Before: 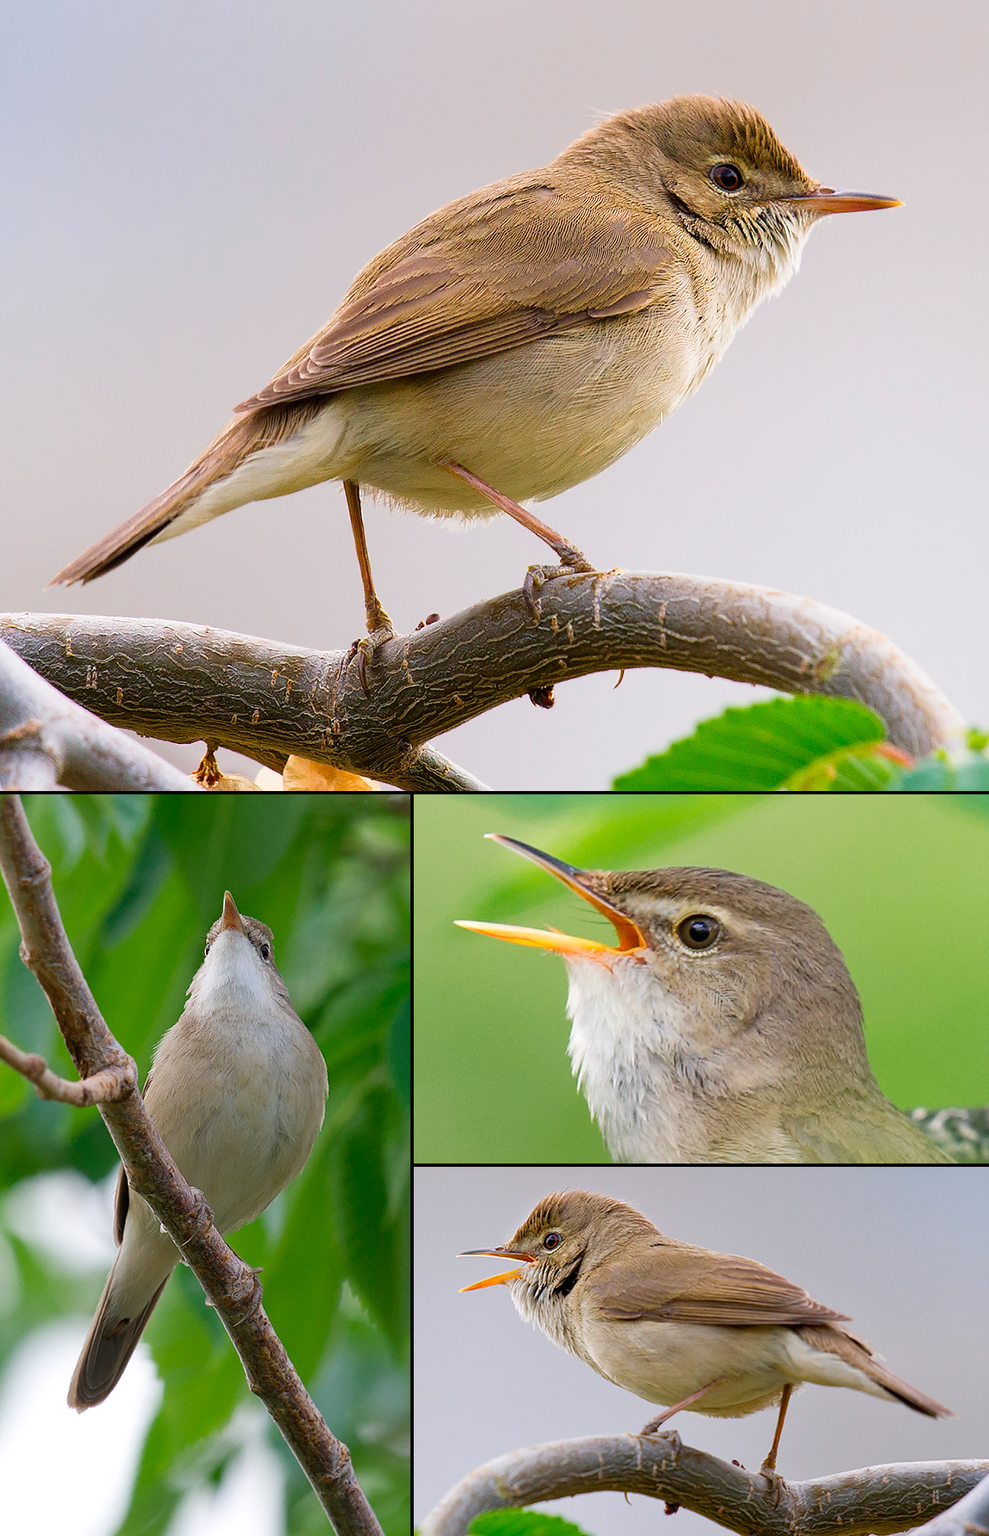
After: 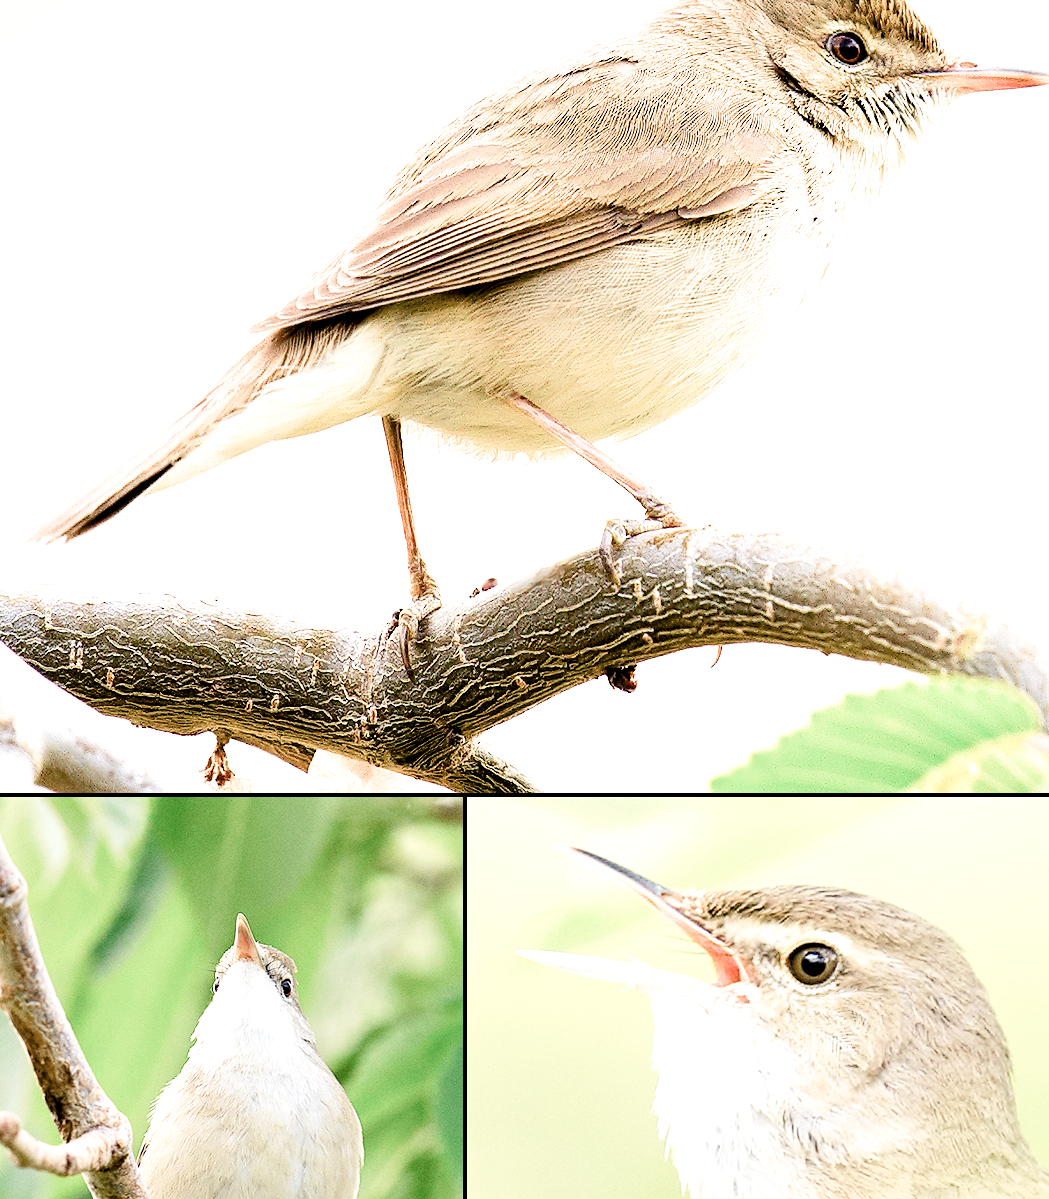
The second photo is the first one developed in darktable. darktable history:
crop: left 2.924%, top 9.002%, right 9.641%, bottom 26.651%
tone curve: curves: ch0 [(0, 0) (0.765, 0.816) (1, 1)]; ch1 [(0, 0) (0.425, 0.464) (0.5, 0.5) (0.531, 0.522) (0.588, 0.575) (0.994, 0.939)]; ch2 [(0, 0) (0.398, 0.435) (0.455, 0.481) (0.501, 0.504) (0.529, 0.544) (0.584, 0.585) (1, 0.911)], color space Lab, independent channels, preserve colors none
exposure: black level correction 0.001, exposure 1.863 EV, compensate highlight preservation false
color balance rgb: global offset › luminance -0.291%, global offset › hue 258.4°, linear chroma grading › global chroma -15.023%, perceptual saturation grading › global saturation 20%, perceptual saturation grading › highlights -49.247%, perceptual saturation grading › shadows 23.997%, global vibrance 20%
filmic rgb: black relative exposure -5.15 EV, white relative exposure 3.49 EV, hardness 3.18, contrast 1.299, highlights saturation mix -49.93%
local contrast: highlights 107%, shadows 101%, detail 119%, midtone range 0.2
